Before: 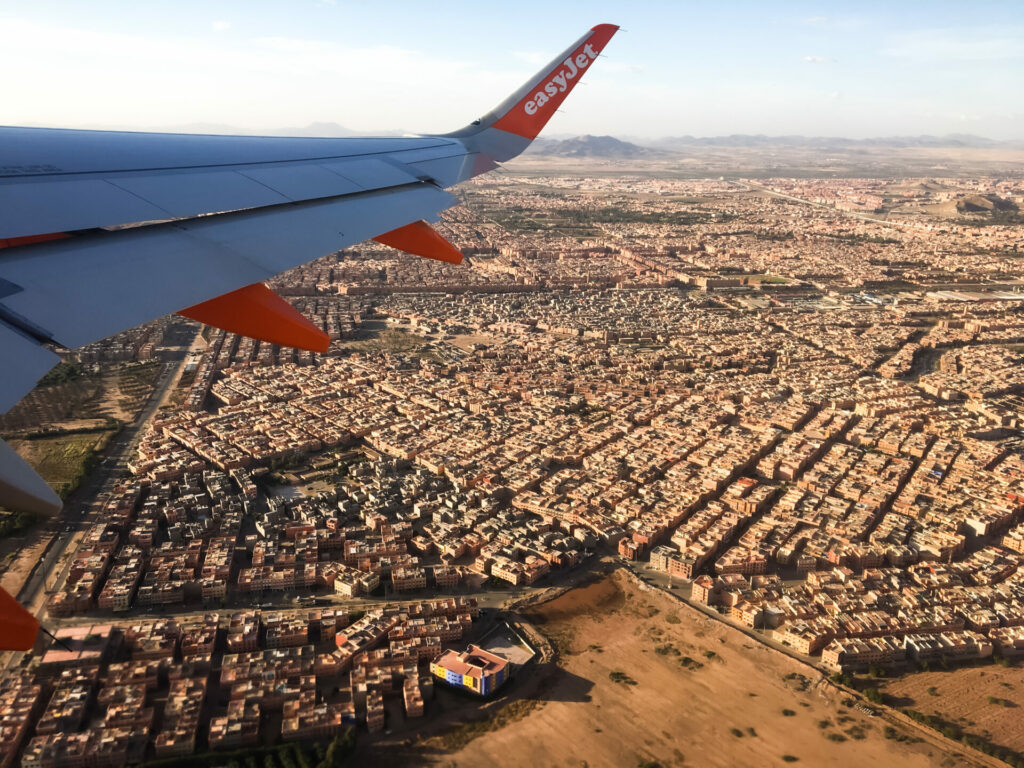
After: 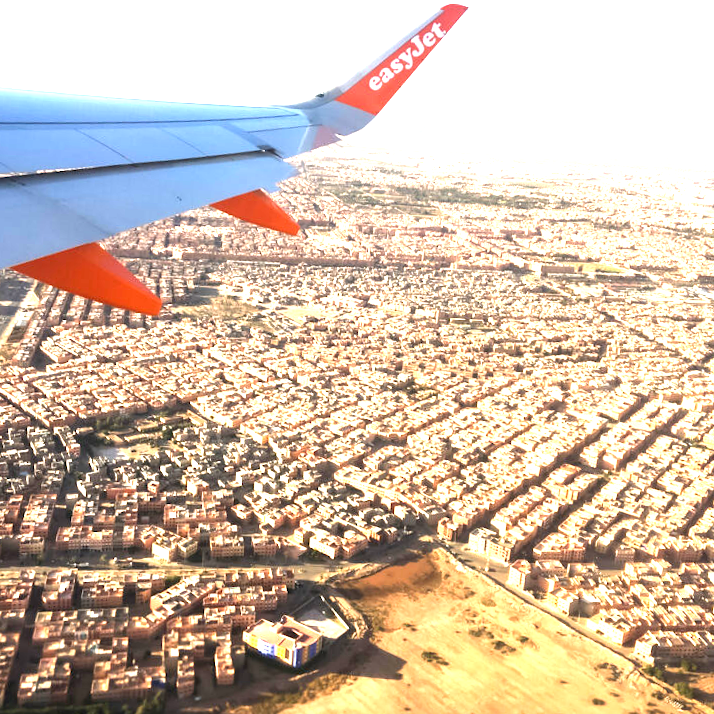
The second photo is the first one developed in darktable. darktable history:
crop and rotate: angle -3.27°, left 14.277%, top 0.028%, right 10.766%, bottom 0.028%
exposure: exposure 2.003 EV, compensate highlight preservation false
